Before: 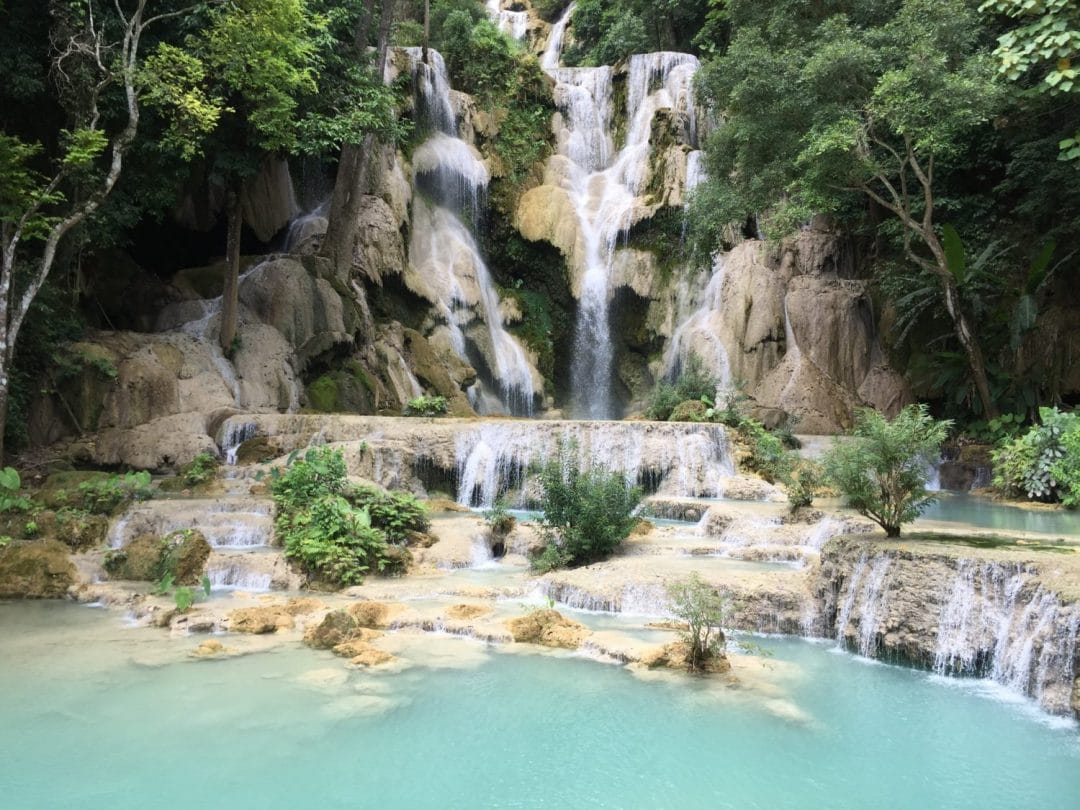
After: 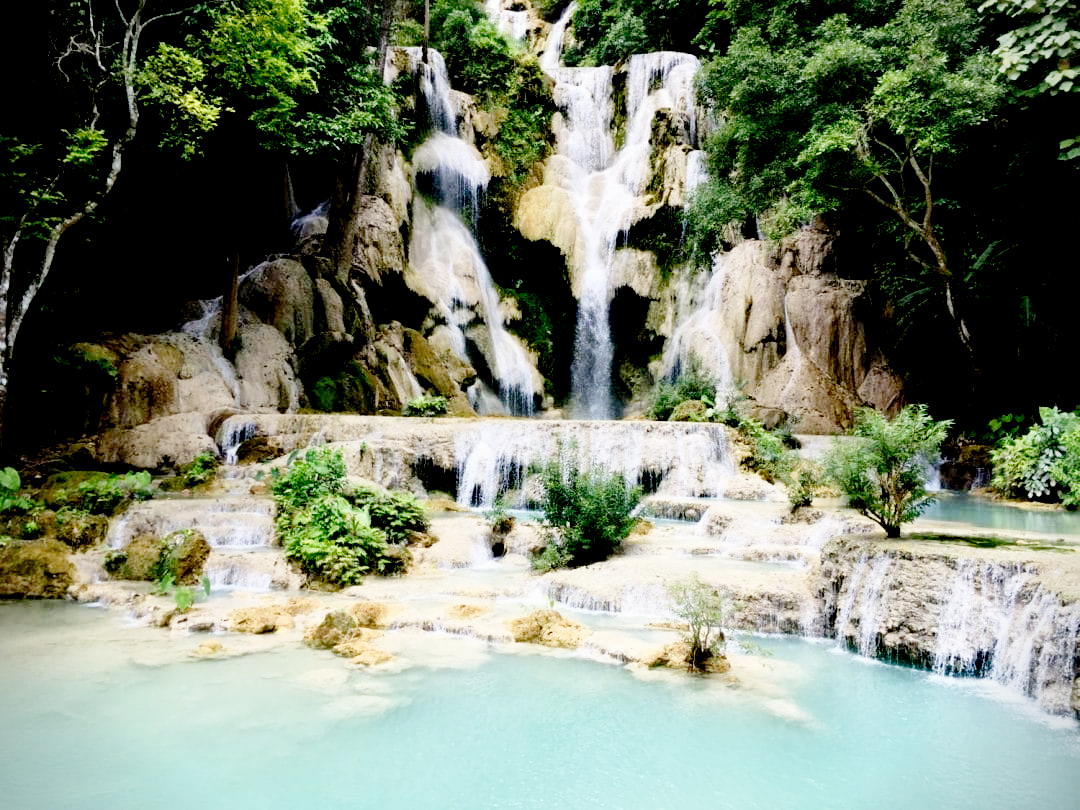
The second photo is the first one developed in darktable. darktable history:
base curve: curves: ch0 [(0, 0) (0.008, 0.007) (0.022, 0.029) (0.048, 0.089) (0.092, 0.197) (0.191, 0.399) (0.275, 0.534) (0.357, 0.65) (0.477, 0.78) (0.542, 0.833) (0.799, 0.973) (1, 1)], preserve colors none
exposure: black level correction 0.046, exposure -0.228 EV, compensate highlight preservation false
vignetting: fall-off start 92.6%, brightness -0.52, saturation -0.51, center (-0.012, 0)
